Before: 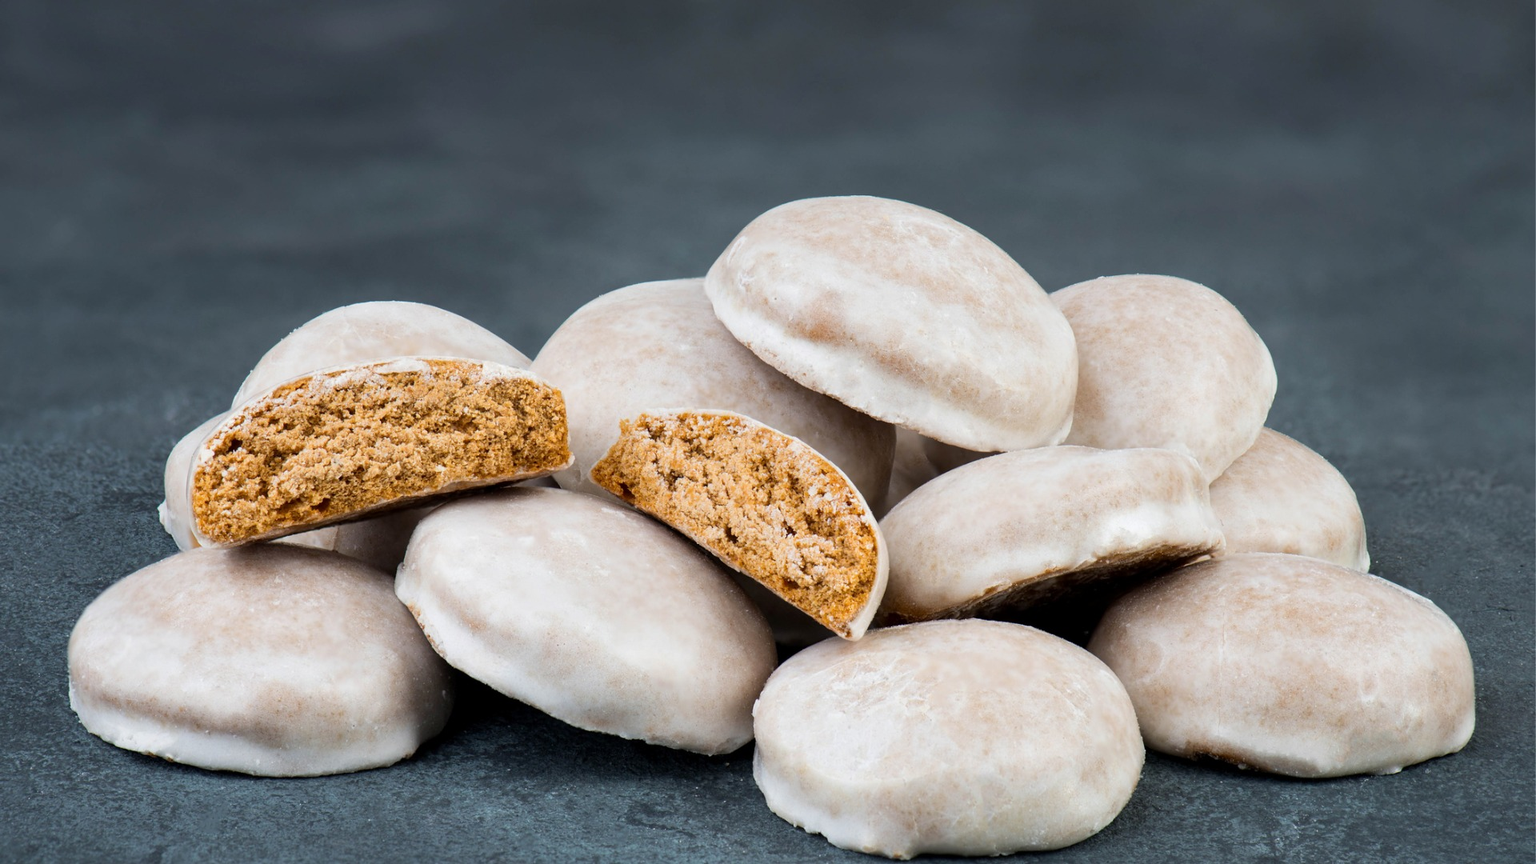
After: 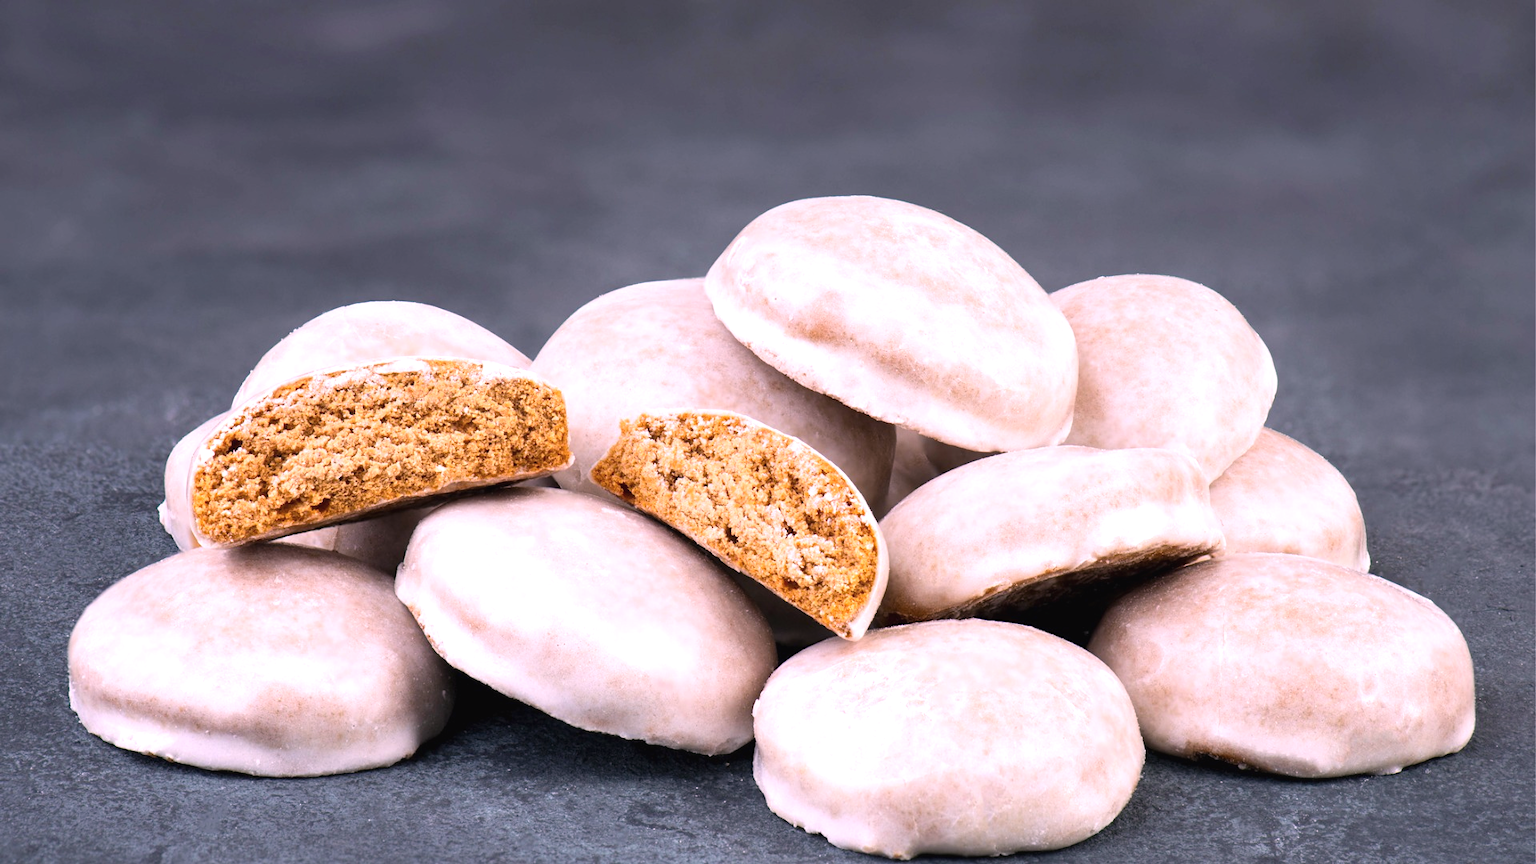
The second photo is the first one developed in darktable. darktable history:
color correction: highlights a* 14.57, highlights b* 4.85
color calibration: gray › normalize channels true, illuminant as shot in camera, x 0.358, y 0.373, temperature 4628.91 K, gamut compression 0.008
exposure: black level correction -0.001, exposure 0.542 EV, compensate highlight preservation false
tone equalizer: on, module defaults
